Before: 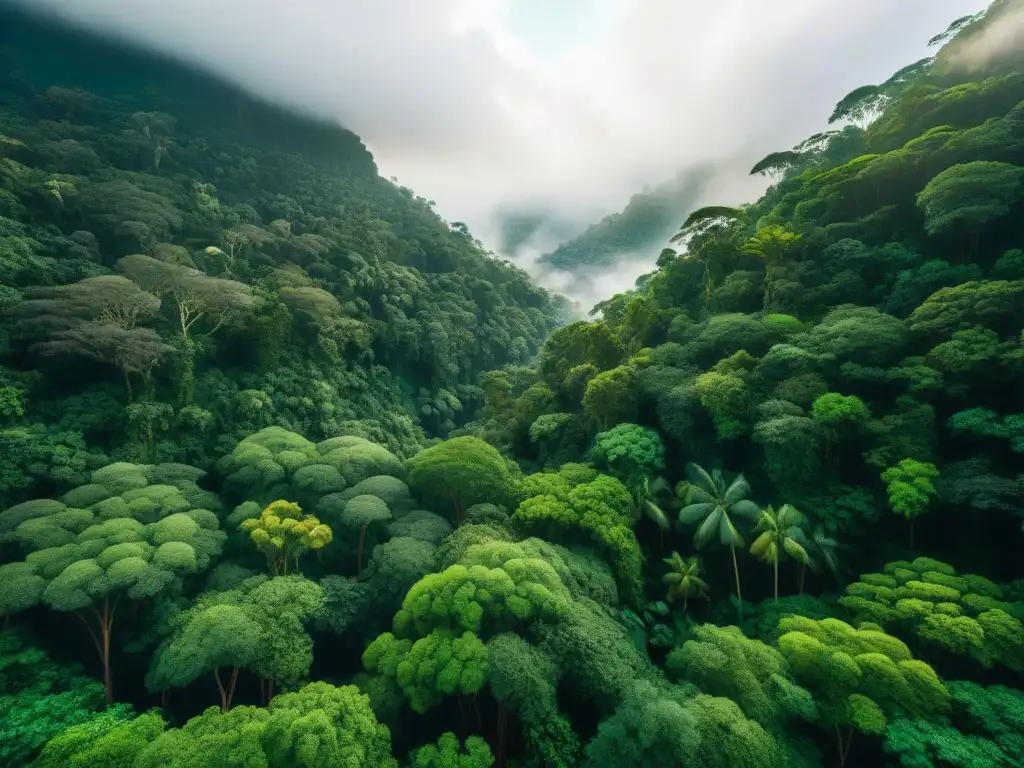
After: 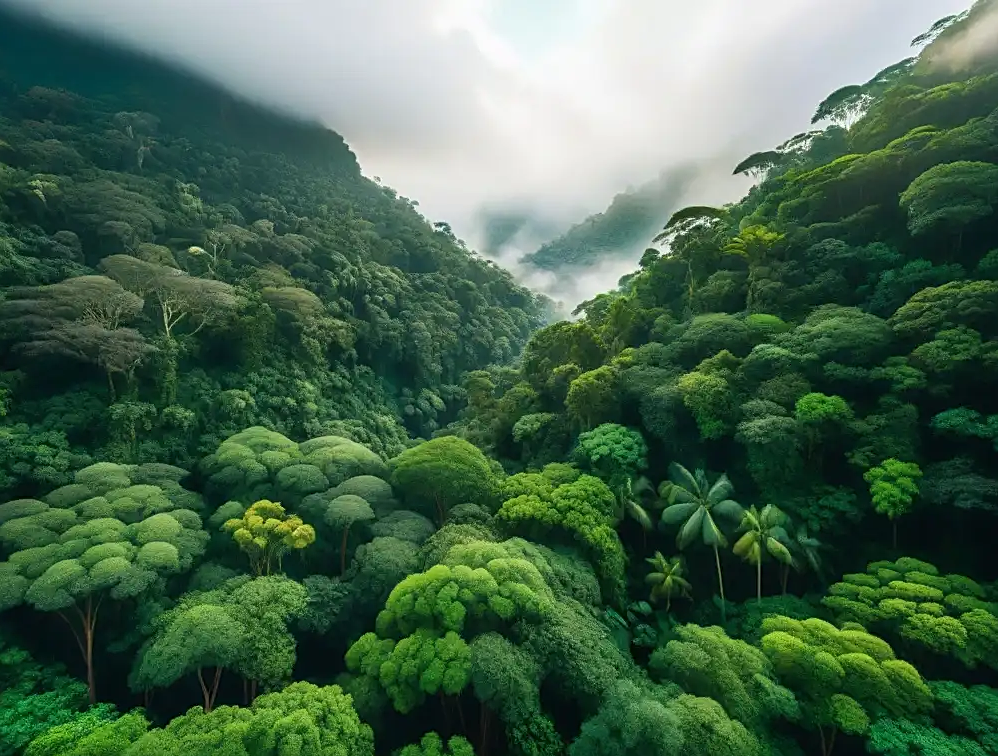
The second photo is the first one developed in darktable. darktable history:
sharpen: on, module defaults
crop and rotate: left 1.746%, right 0.725%, bottom 1.45%
